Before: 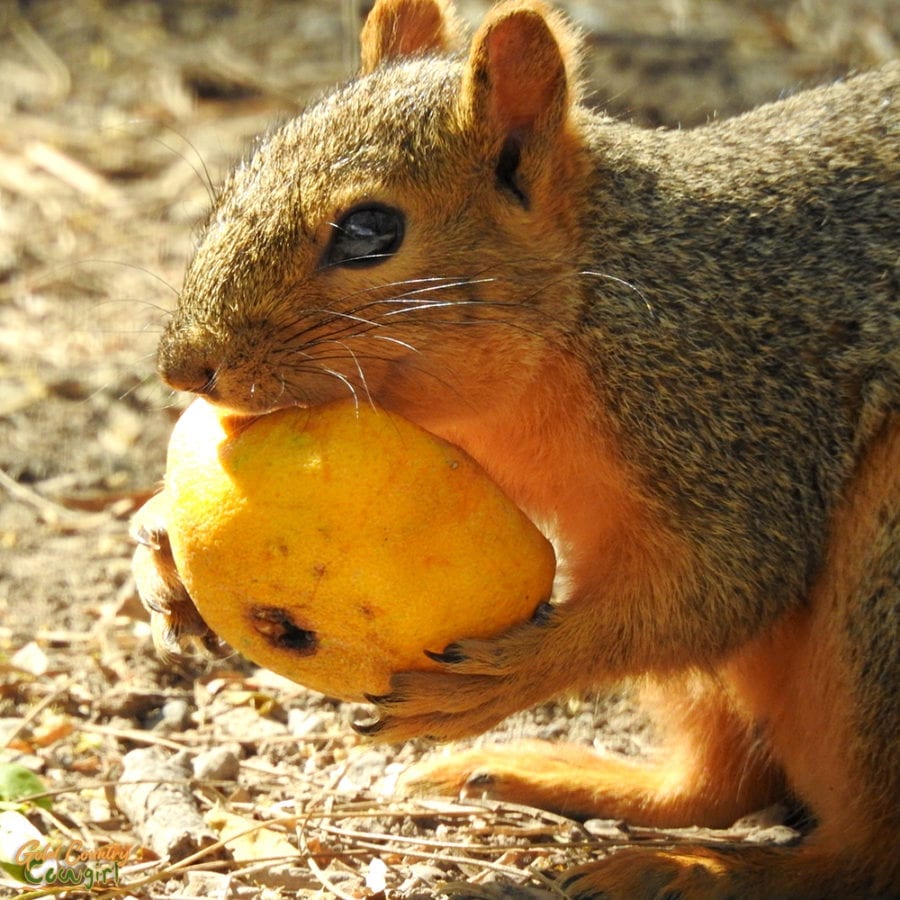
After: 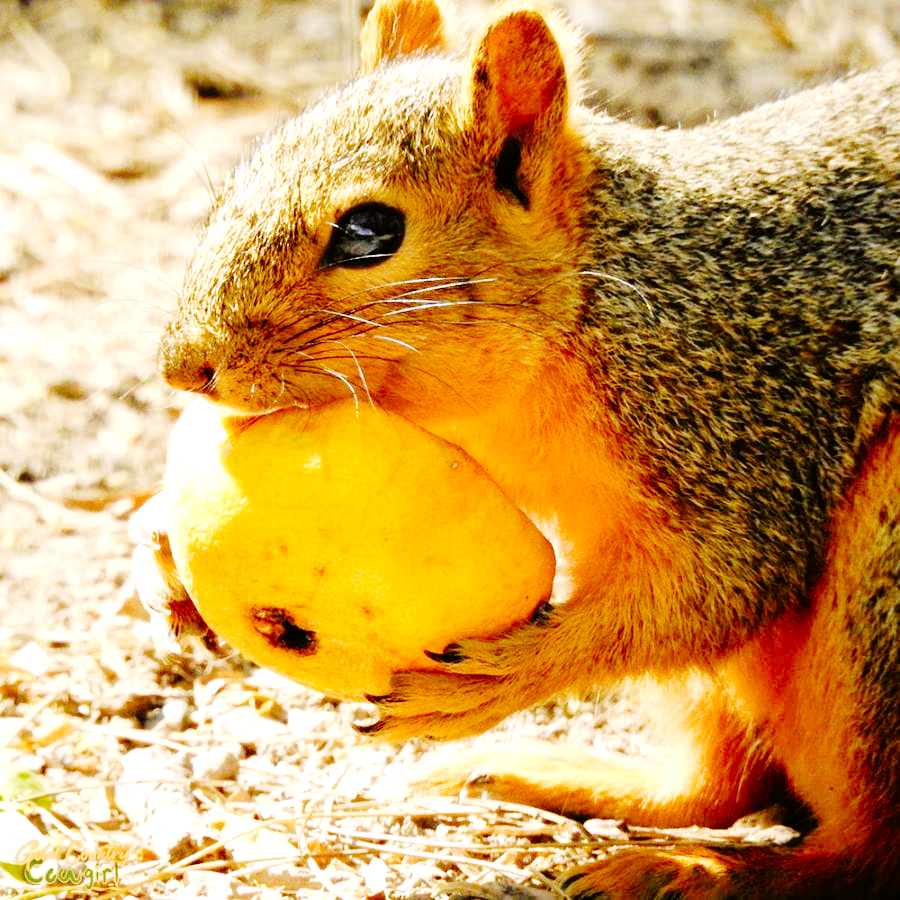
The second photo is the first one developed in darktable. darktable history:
exposure: black level correction -0.002, exposure 0.54 EV, compensate highlight preservation false
base curve: curves: ch0 [(0, 0) (0.036, 0.01) (0.123, 0.254) (0.258, 0.504) (0.507, 0.748) (1, 1)], preserve colors none
color correction: highlights a* 3.12, highlights b* -1.55, shadows a* -0.101, shadows b* 2.52, saturation 0.98
